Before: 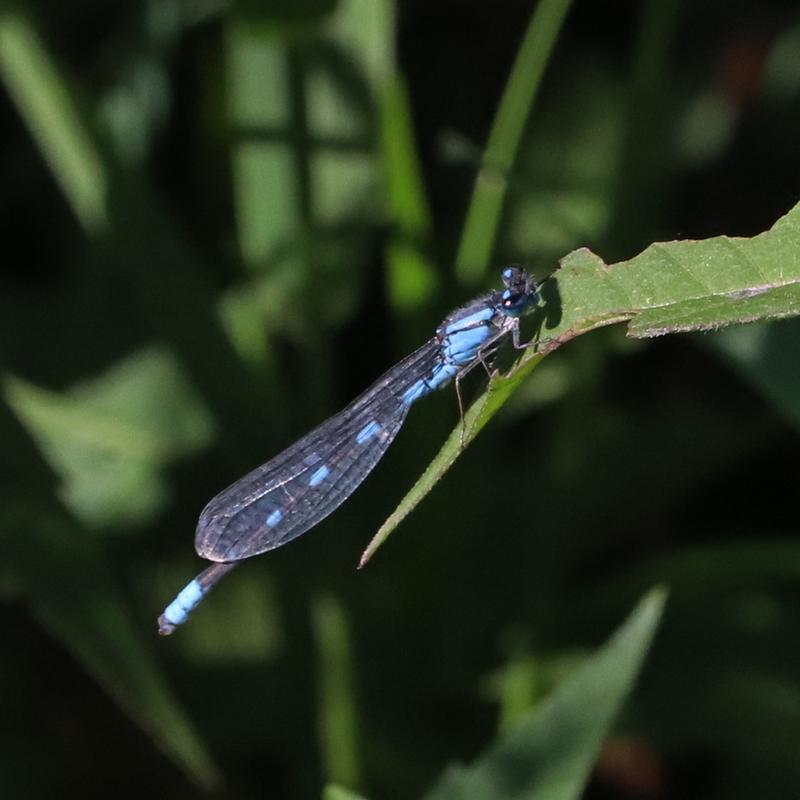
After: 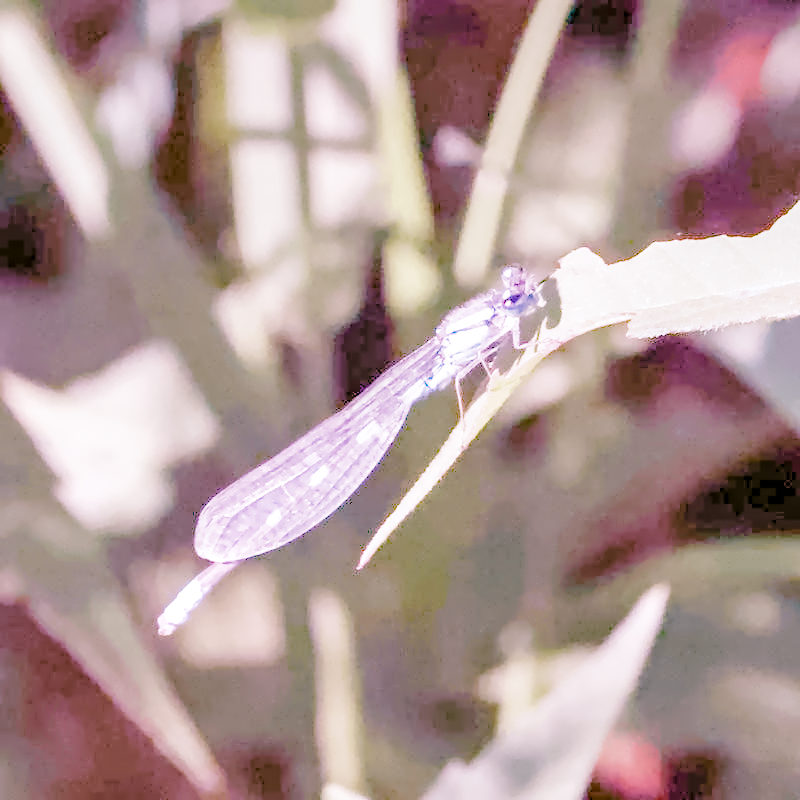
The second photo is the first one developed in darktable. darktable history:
white balance: red 2.229, blue 1.46
highlight reconstruction: on, module defaults
lens correction: scale 1, crop 1, focal 35, aperture 5, distance 0.775, camera "Canon EOS RP", lens "Canon RF 35mm F1.8 MACRO IS STM"
exposure: black level correction 0, exposure 1.45 EV, compensate exposure bias true, compensate highlight preservation false
color calibration: illuminant as shot in camera, x 0.37, y 0.382, temperature 4313.32 K
filmic rgb: black relative exposure -2.85 EV, white relative exposure 4.56 EV, hardness 1.77, contrast 1.25, preserve chrominance no, color science v5 (2021)
local contrast: on, module defaults
velvia: on, module defaults
haze removal: compatibility mode true, adaptive false
denoise (profiled): preserve shadows 1.52, scattering 0.002, a [-1, 0, 0], compensate highlight preservation false
color balance rgb: perceptual saturation grading › global saturation 20%, perceptual saturation grading › highlights -25%, perceptual saturation grading › shadows 50%, global vibrance -25%
